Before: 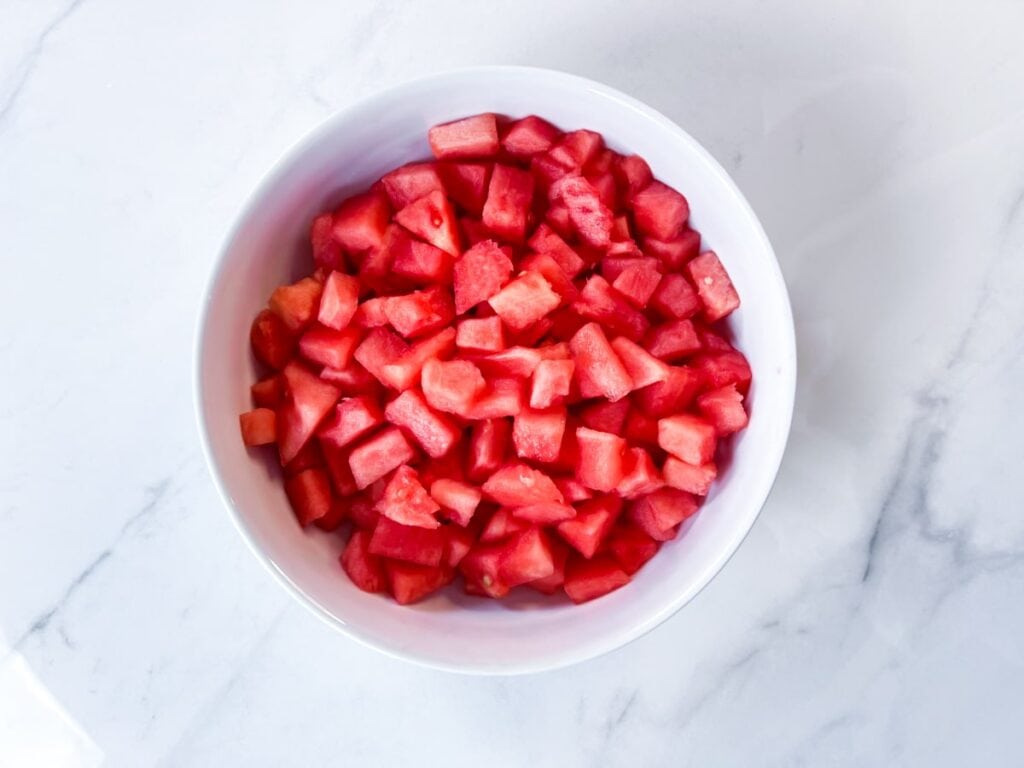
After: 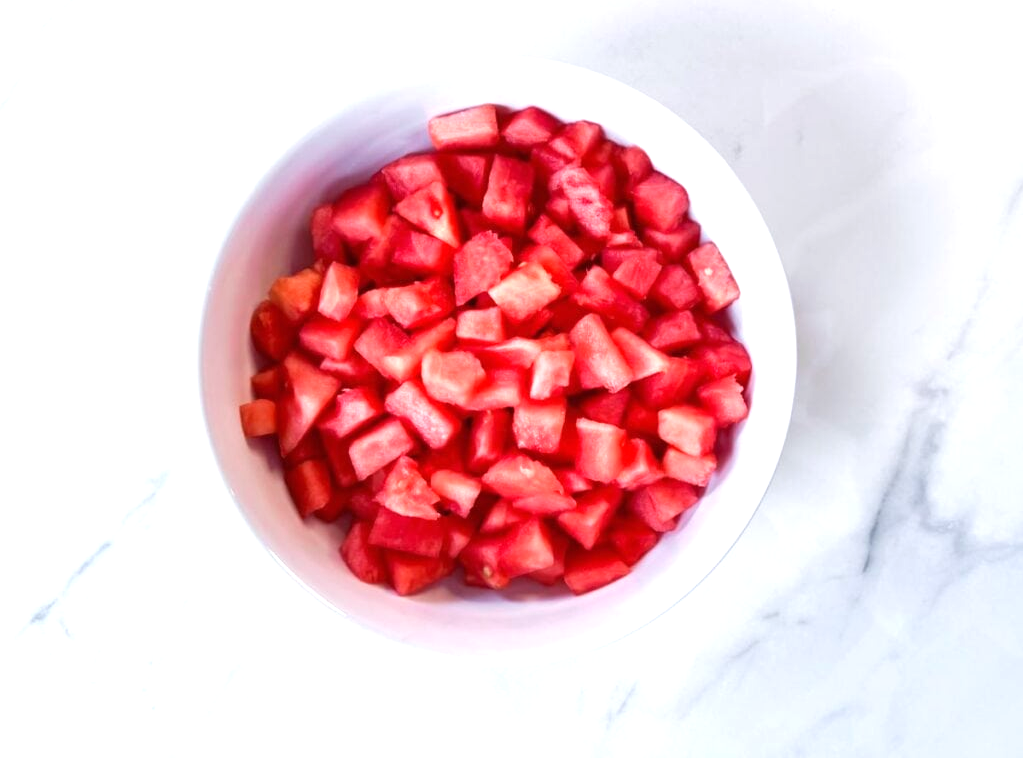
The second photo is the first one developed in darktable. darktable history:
tone equalizer: mask exposure compensation -0.508 EV
exposure: black level correction 0, exposure 0.499 EV, compensate exposure bias true, compensate highlight preservation false
crop: top 1.269%, right 0.026%
